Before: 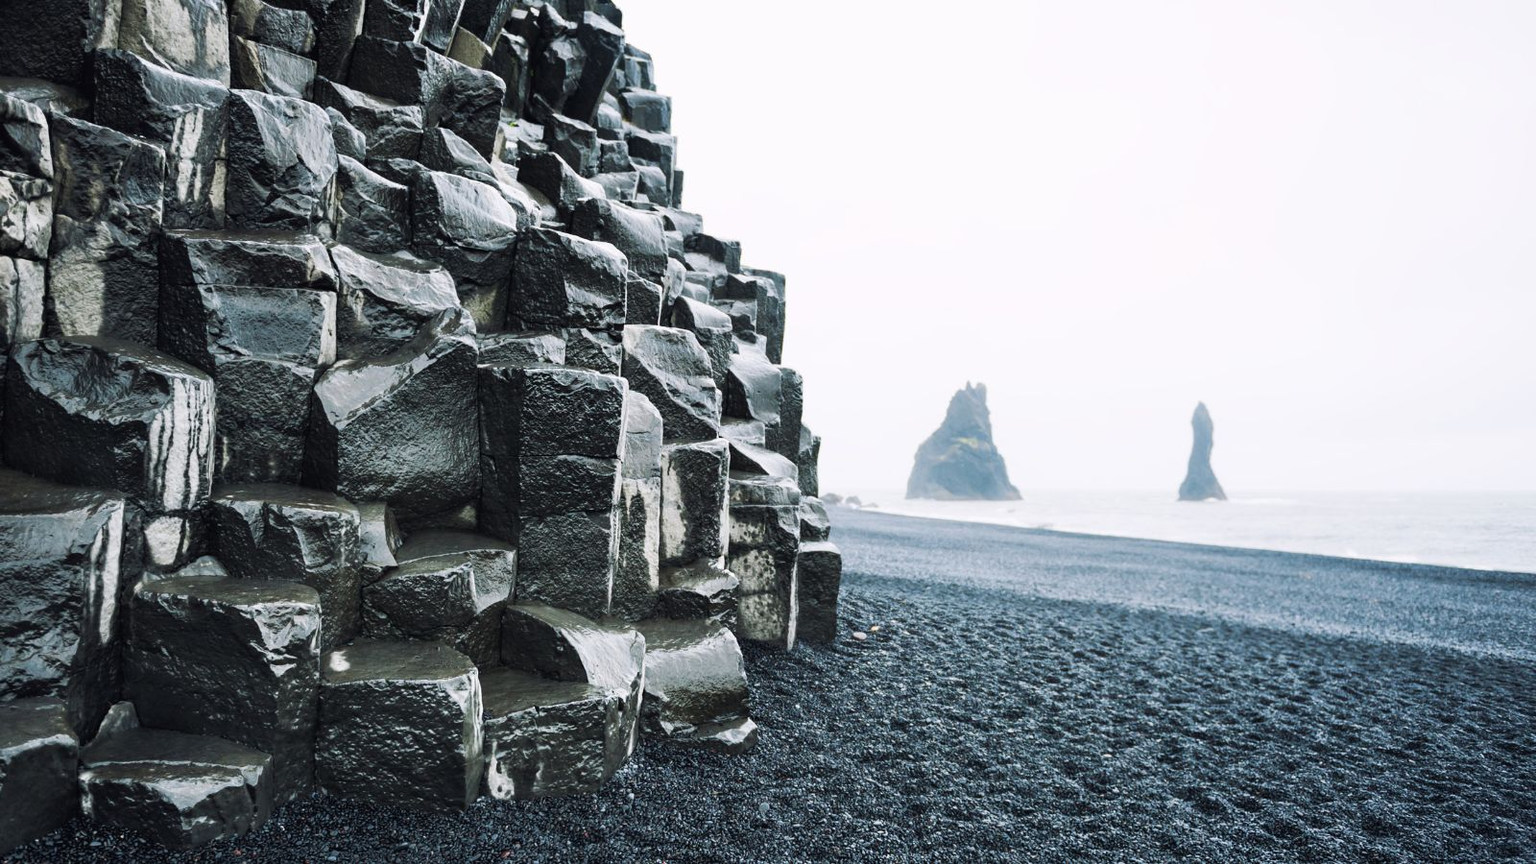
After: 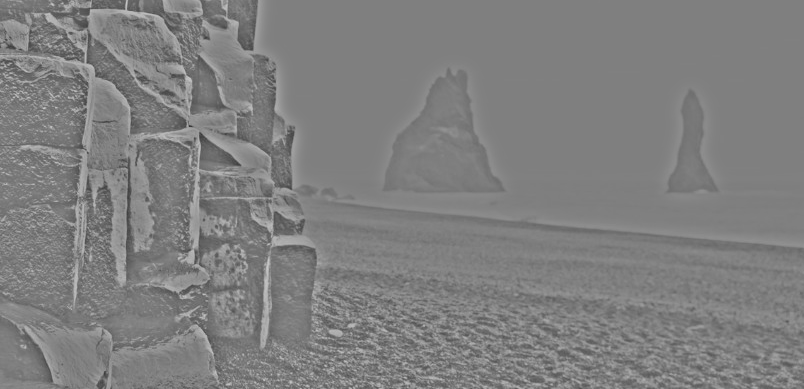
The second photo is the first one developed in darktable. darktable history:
tone equalizer: on, module defaults
white balance: red 0.974, blue 1.044
crop: left 35.03%, top 36.625%, right 14.663%, bottom 20.057%
contrast brightness saturation: contrast -0.15, brightness 0.05, saturation -0.12
highpass: sharpness 25.84%, contrast boost 14.94%
color balance rgb: global vibrance 10%
